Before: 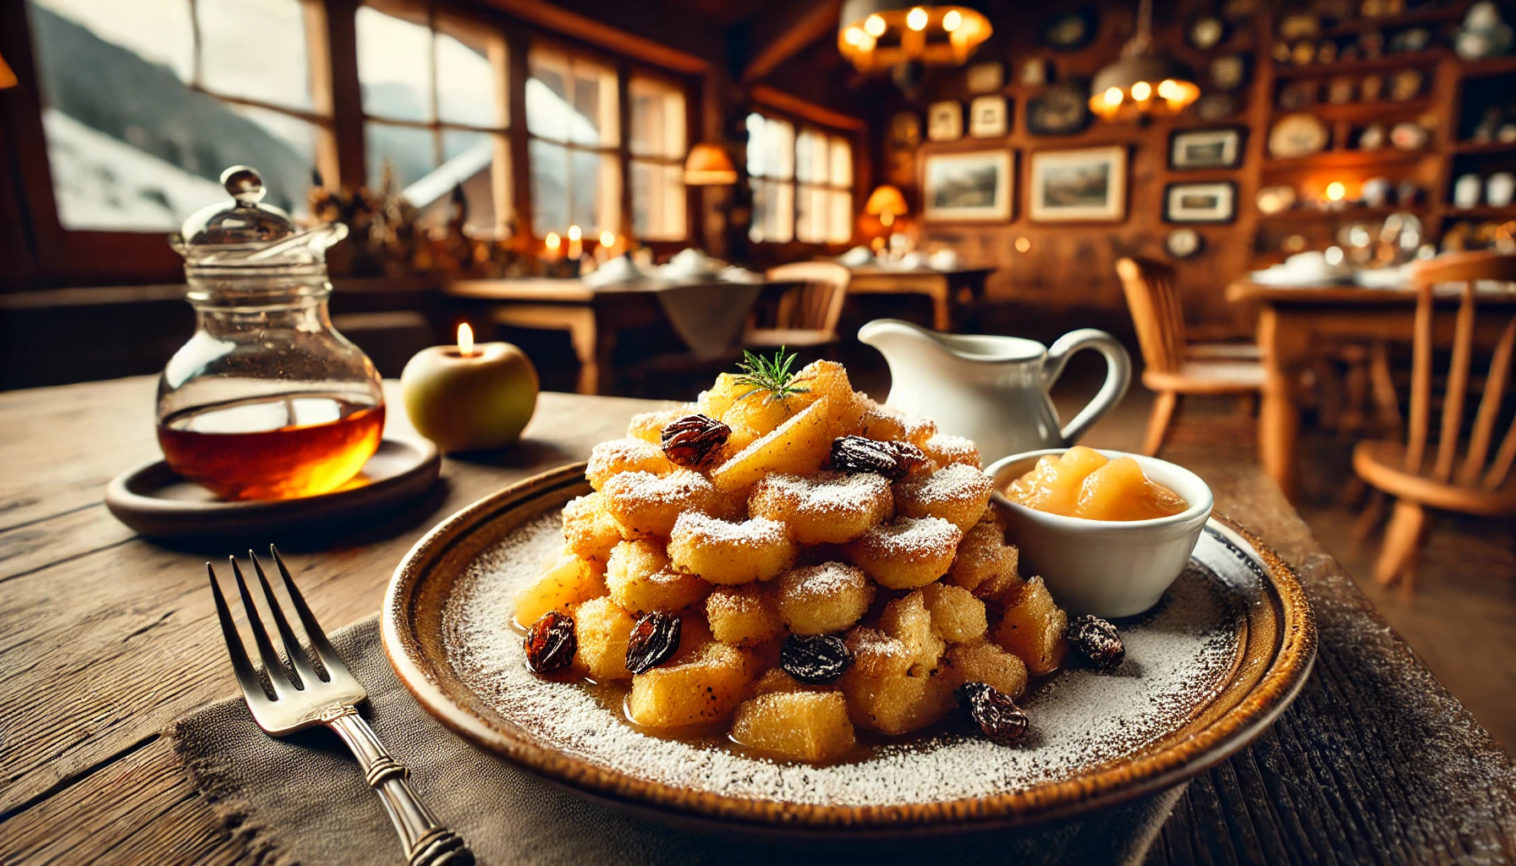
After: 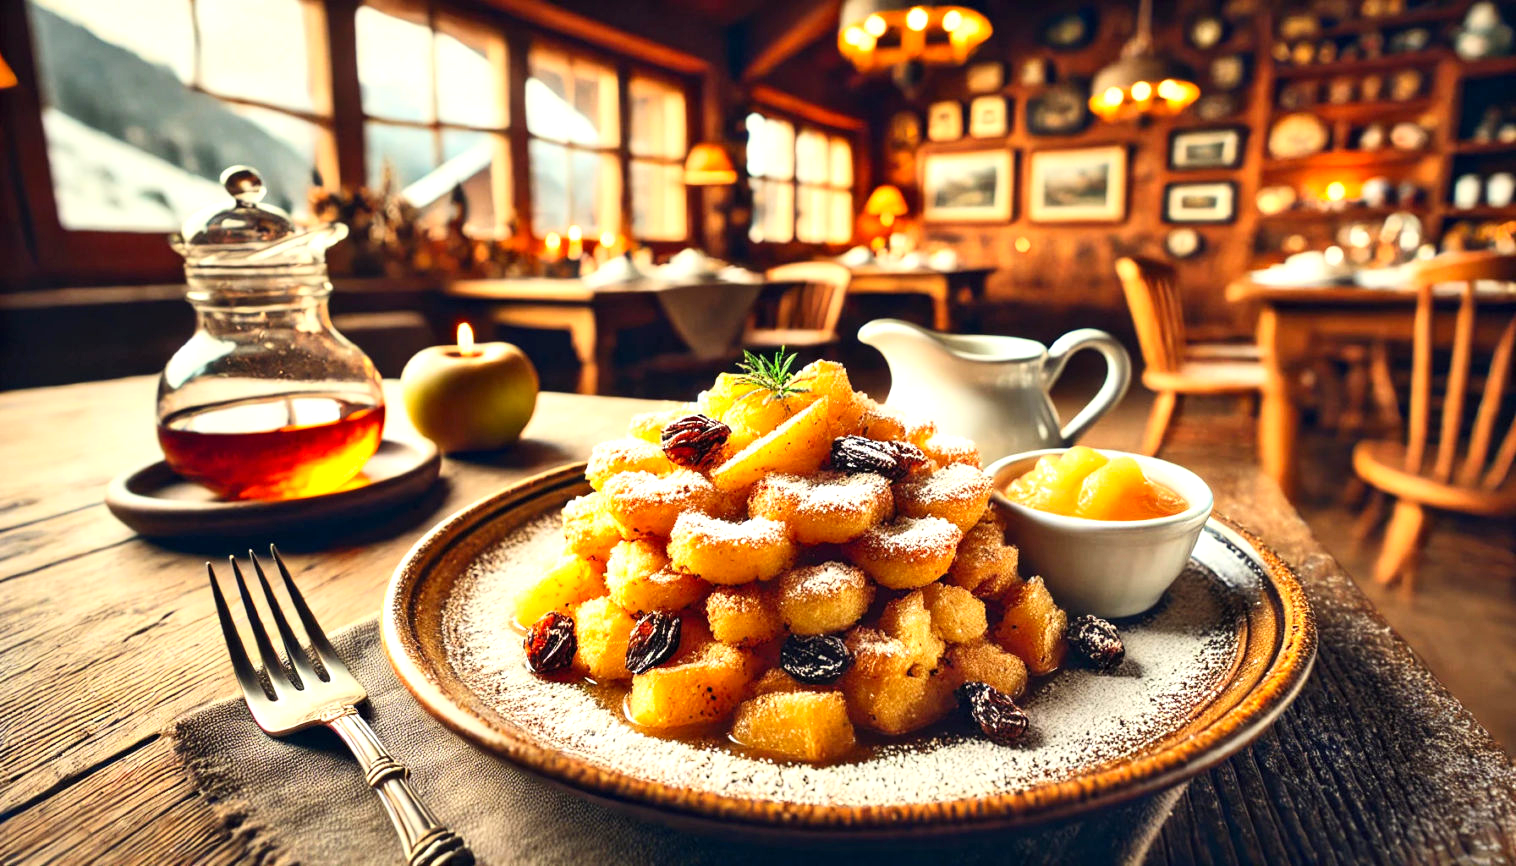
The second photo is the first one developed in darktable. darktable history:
contrast brightness saturation: contrast 0.205, brightness 0.158, saturation 0.216
local contrast: highlights 100%, shadows 101%, detail 120%, midtone range 0.2
exposure: black level correction 0, exposure 0.498 EV, compensate highlight preservation false
